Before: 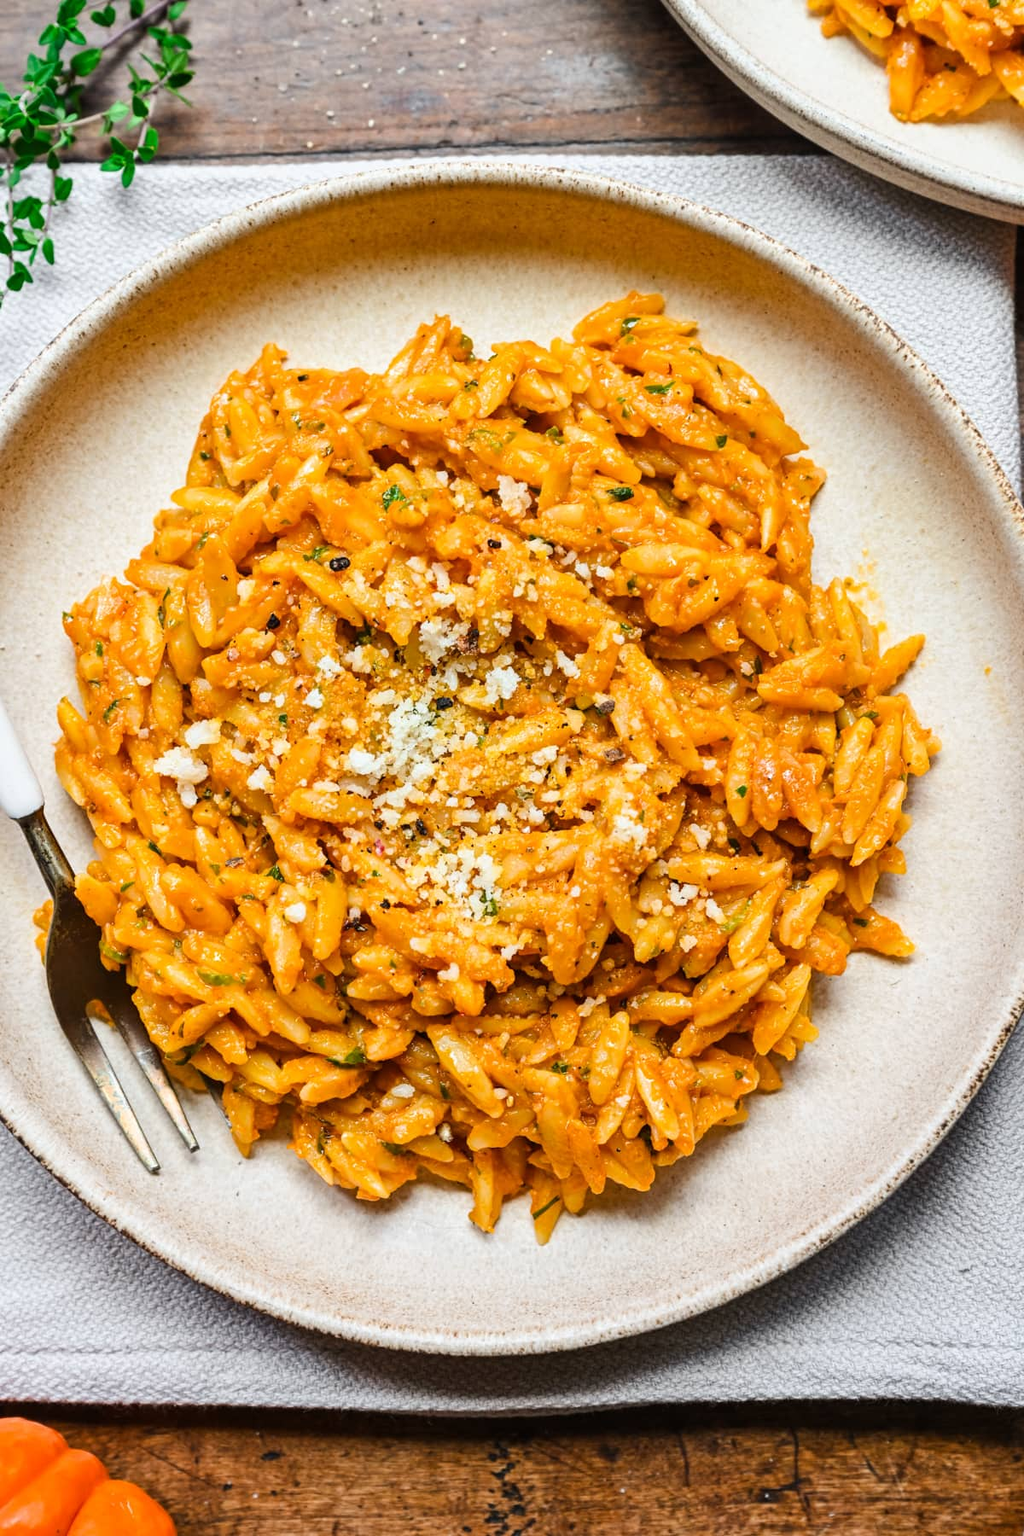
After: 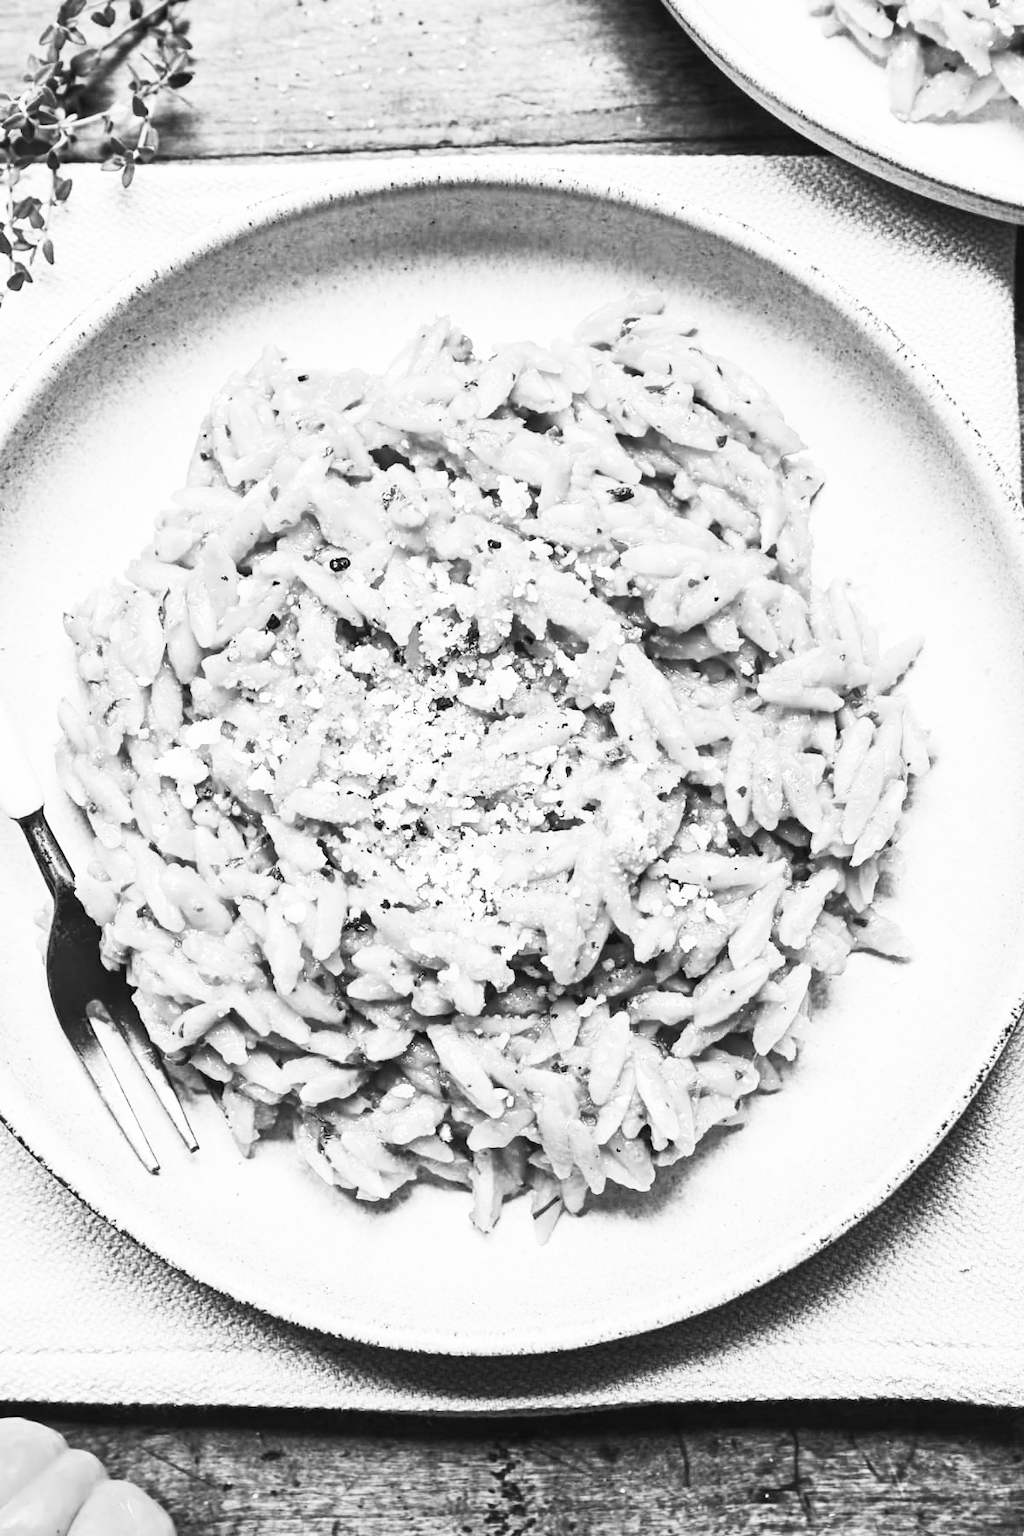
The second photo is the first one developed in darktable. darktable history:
contrast brightness saturation: contrast 0.517, brightness 0.45, saturation -0.997
